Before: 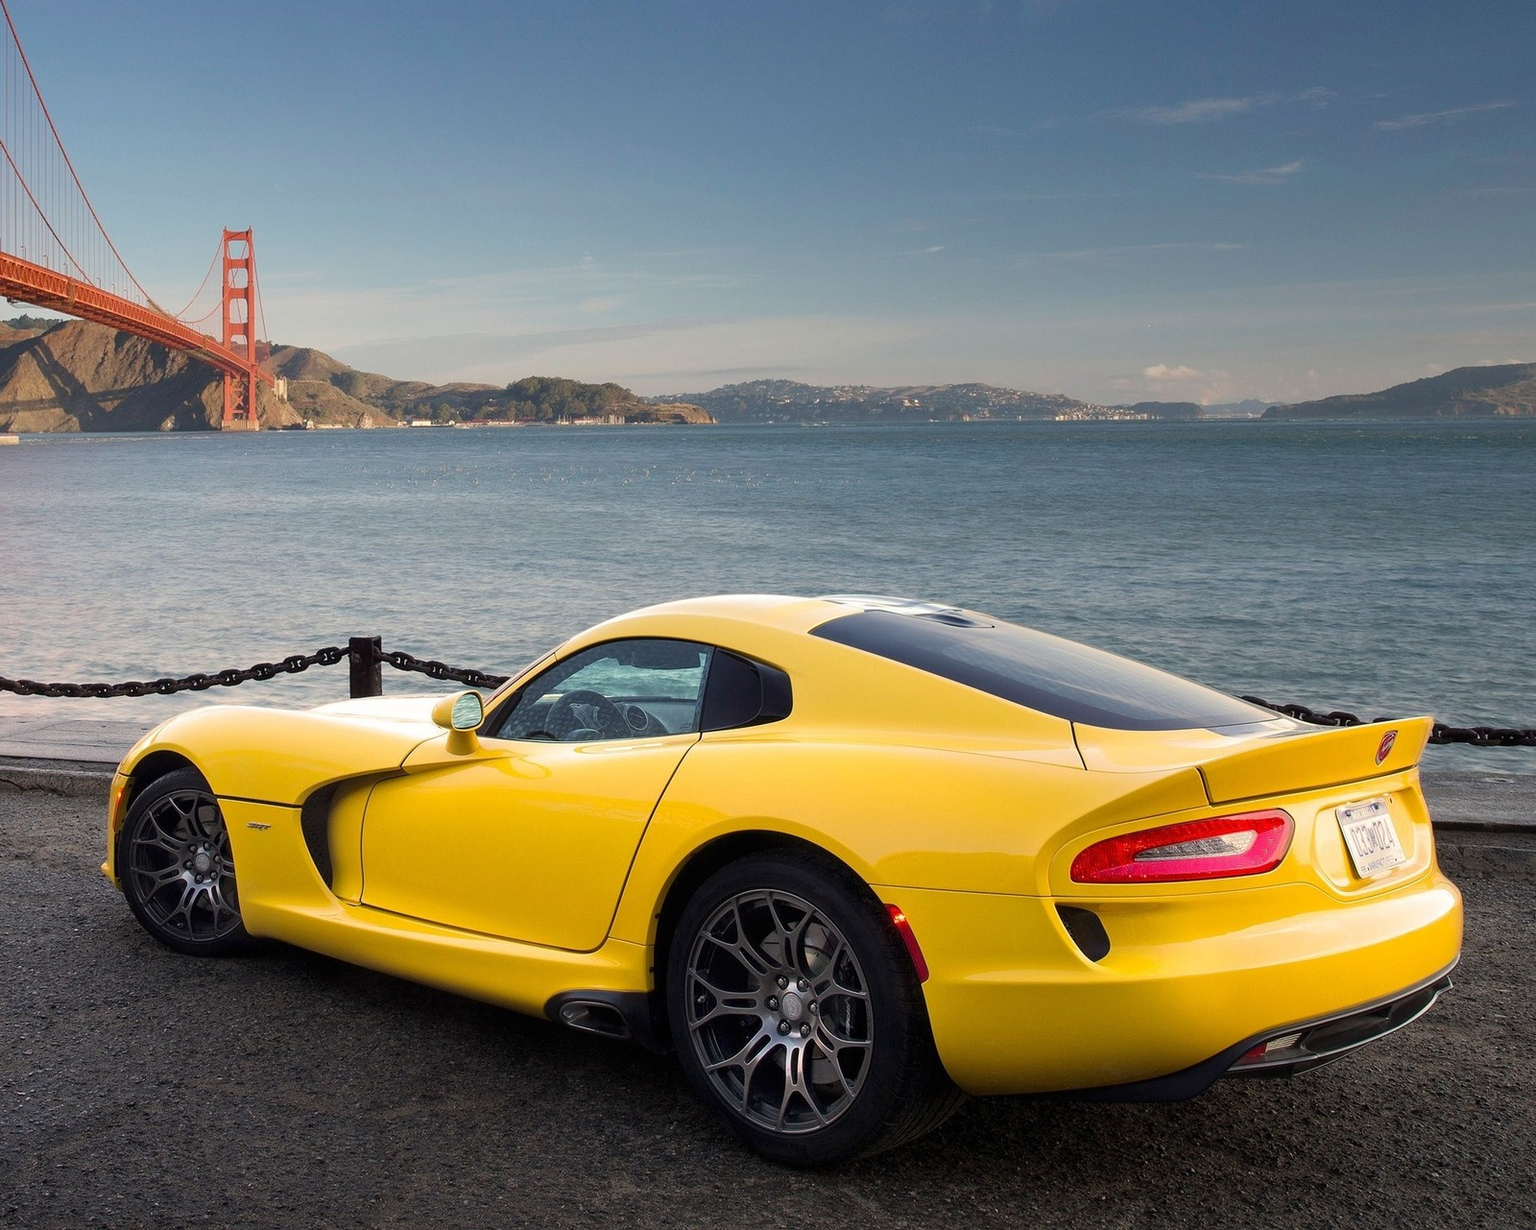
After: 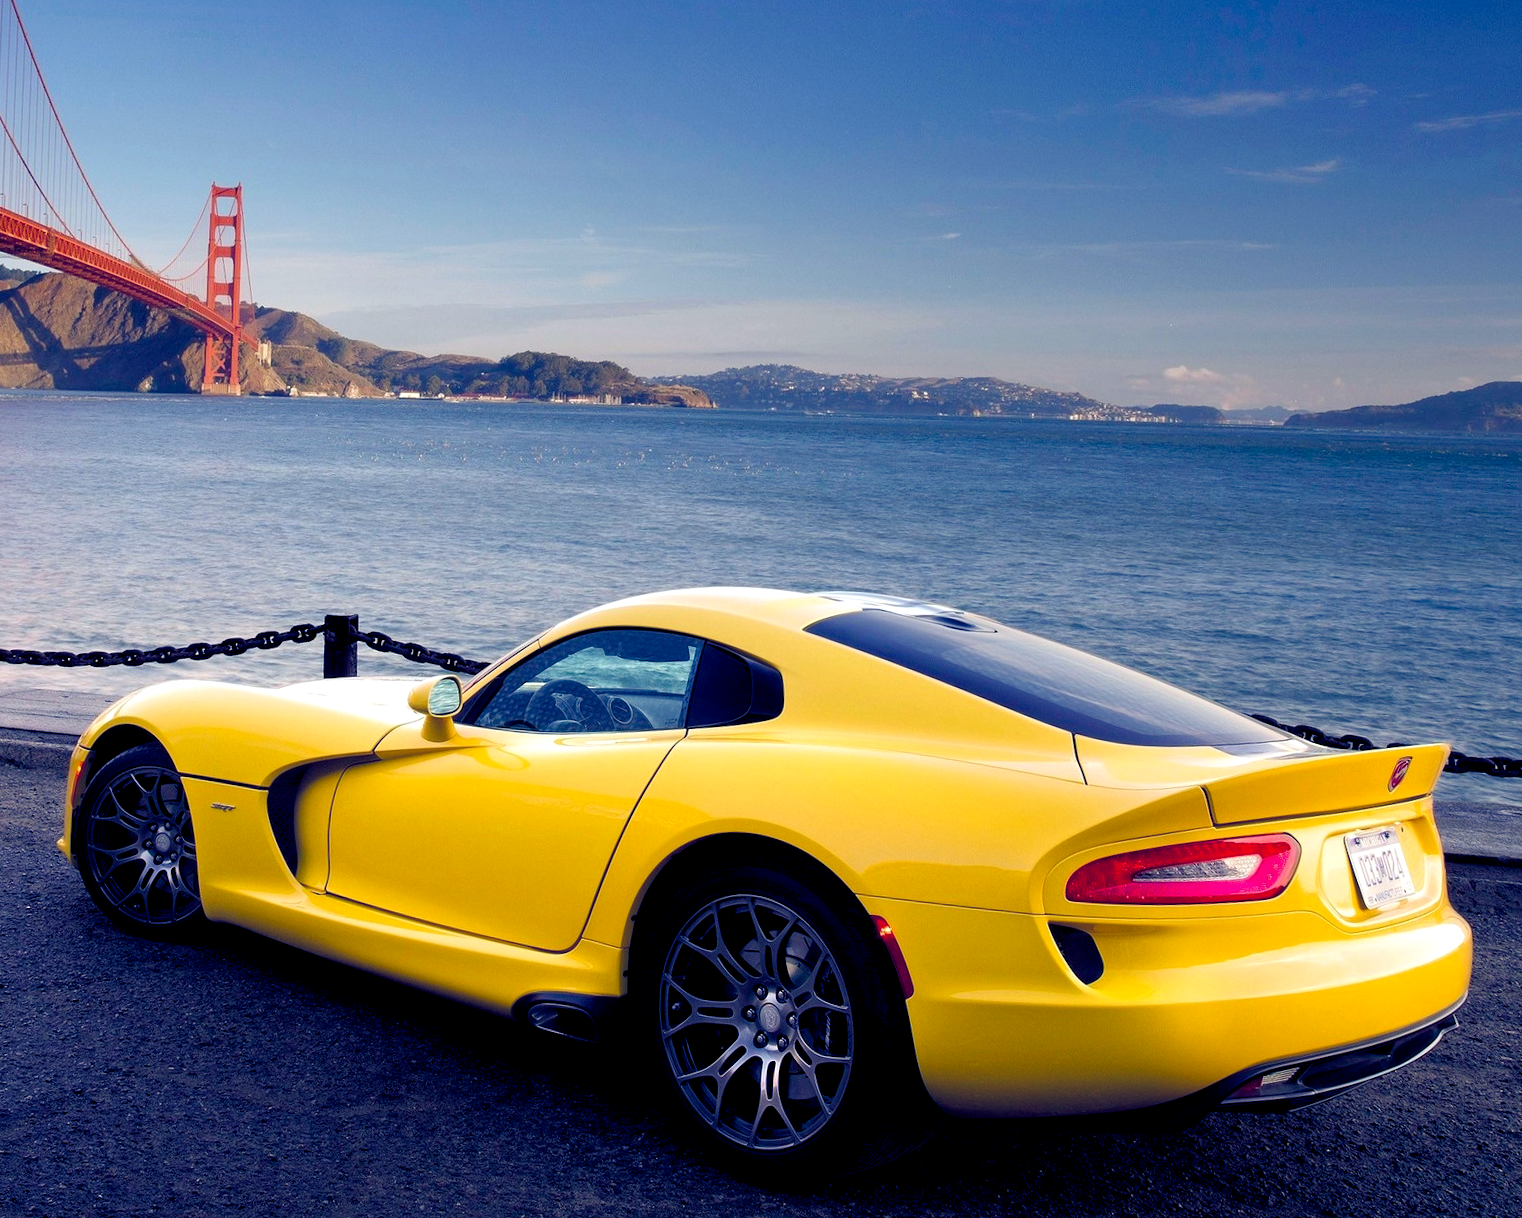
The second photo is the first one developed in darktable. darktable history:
color balance rgb: shadows lift › luminance -41.13%, shadows lift › chroma 14.13%, shadows lift › hue 260°, power › luminance -3.76%, power › chroma 0.56%, power › hue 40.37°, highlights gain › luminance 16.81%, highlights gain › chroma 2.94%, highlights gain › hue 260°, global offset › luminance -0.29%, global offset › chroma 0.31%, global offset › hue 260°, perceptual saturation grading › global saturation 20%, perceptual saturation grading › highlights -13.92%, perceptual saturation grading › shadows 50%
crop and rotate: angle -2.38°
